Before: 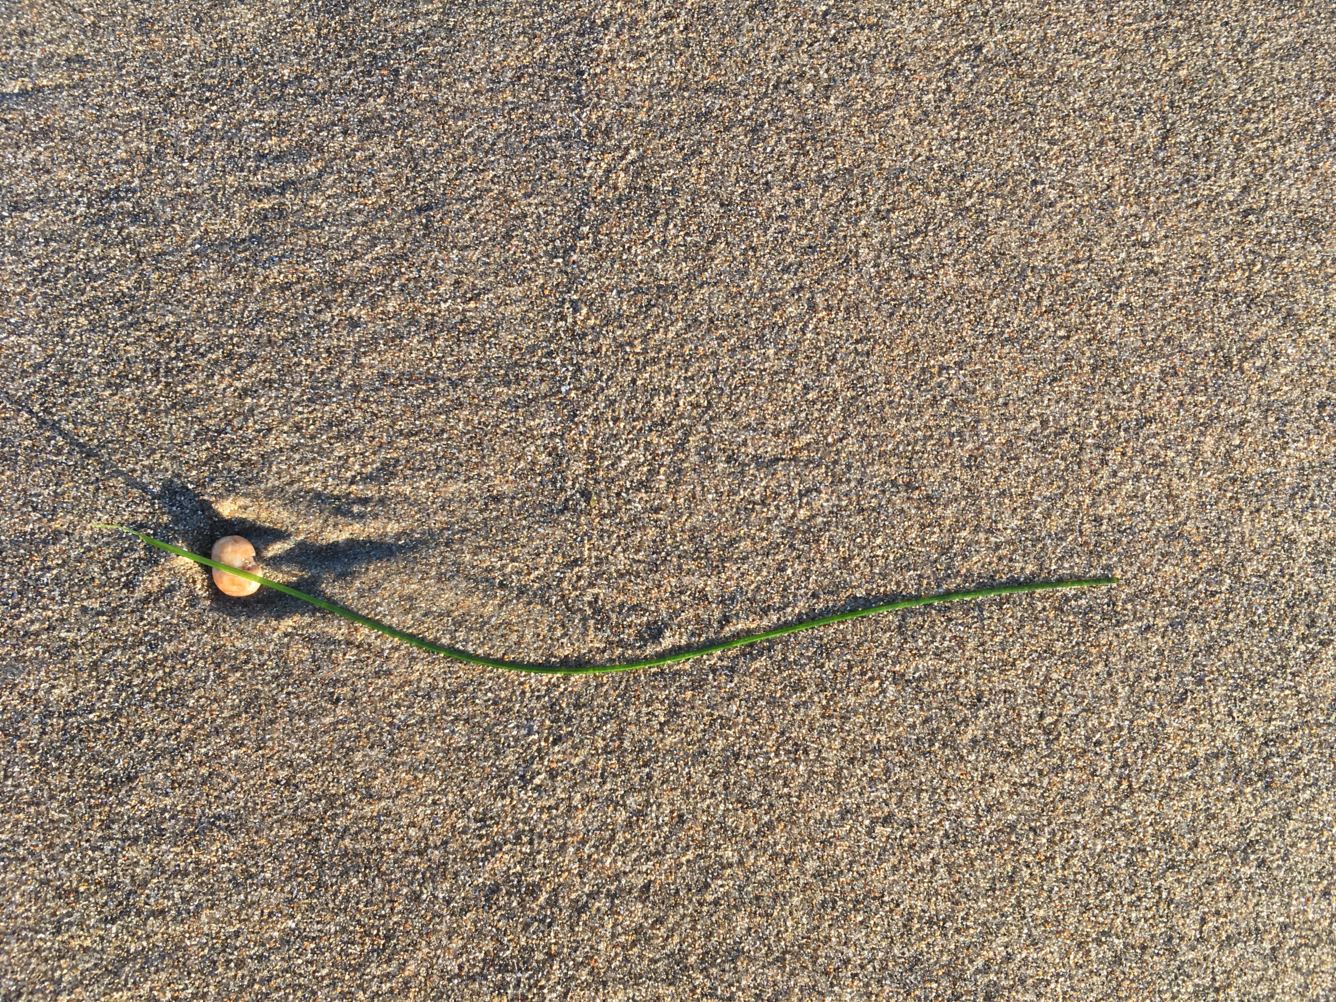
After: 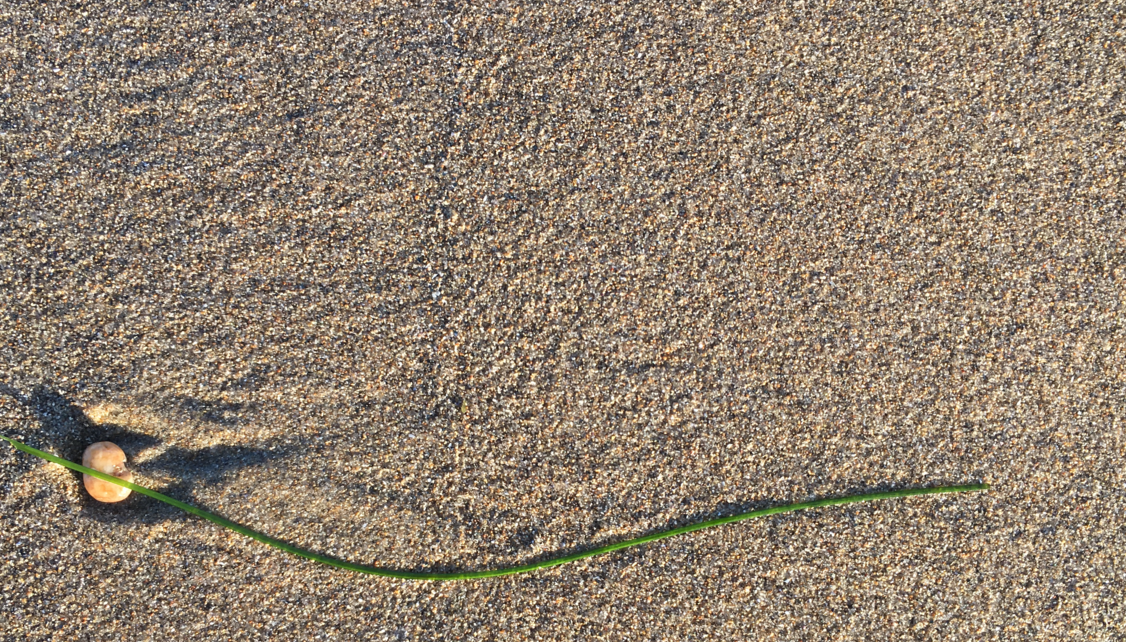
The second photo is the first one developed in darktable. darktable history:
crop and rotate: left 9.67%, top 9.441%, right 5.974%, bottom 26.415%
